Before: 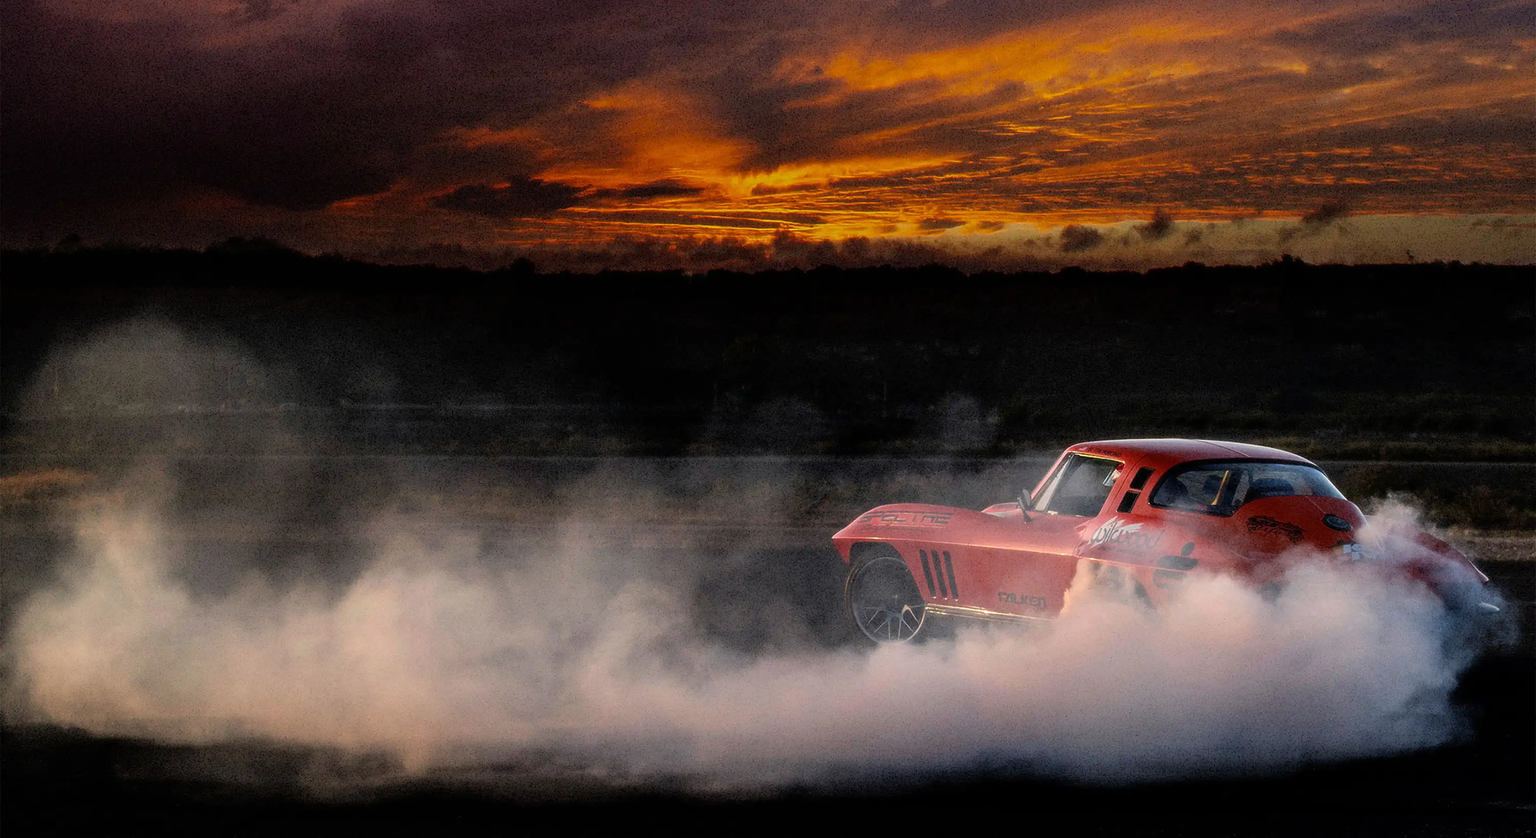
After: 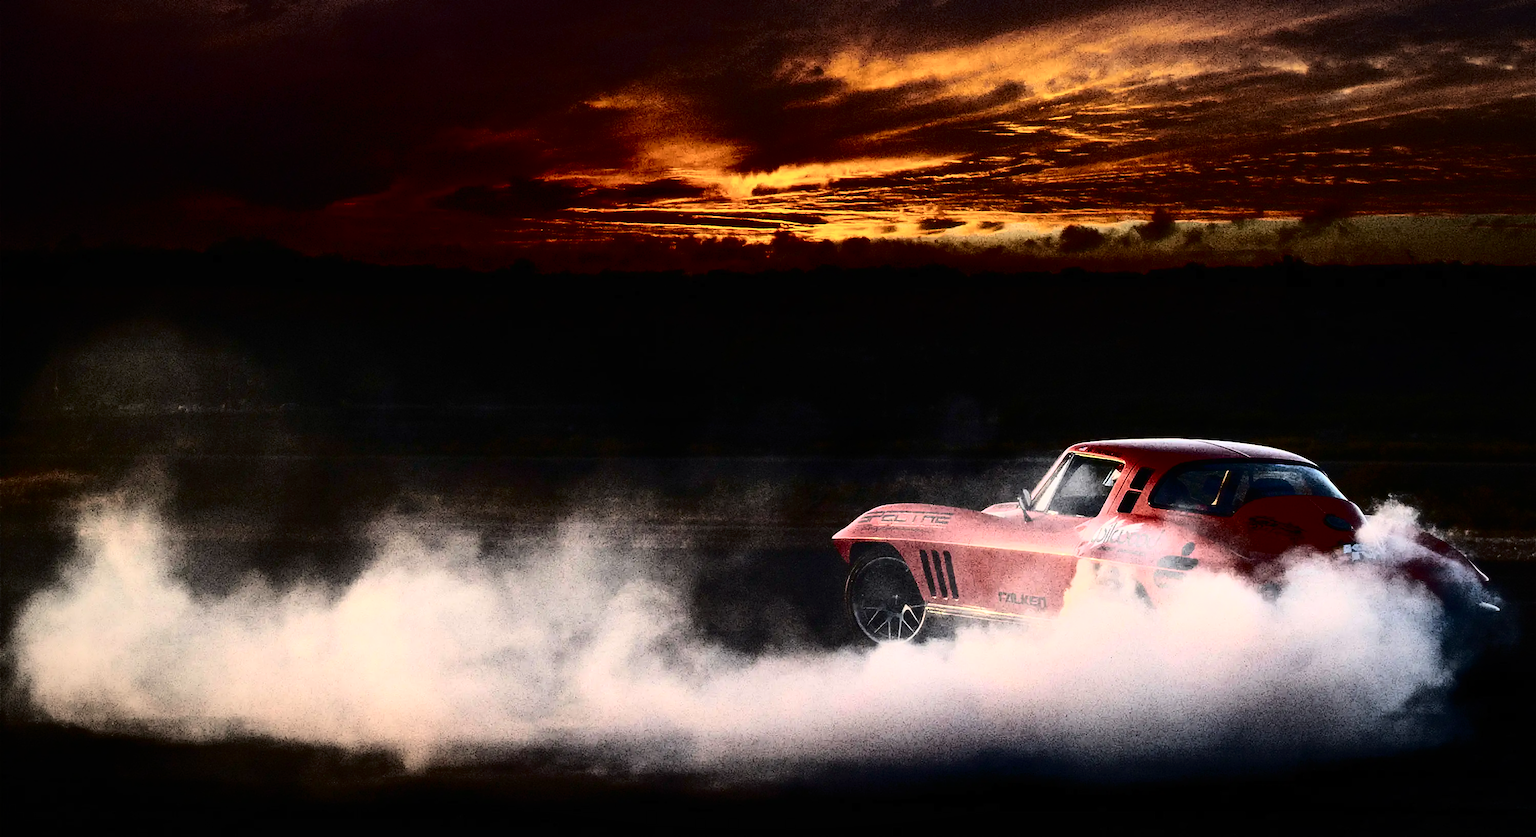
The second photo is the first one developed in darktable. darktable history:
vignetting: fall-off start 81.76%, fall-off radius 61.85%, brightness -0.413, saturation -0.312, automatic ratio true, width/height ratio 1.41
tone curve: curves: ch0 [(0, 0) (0.003, 0.005) (0.011, 0.008) (0.025, 0.01) (0.044, 0.014) (0.069, 0.017) (0.1, 0.022) (0.136, 0.028) (0.177, 0.037) (0.224, 0.049) (0.277, 0.091) (0.335, 0.168) (0.399, 0.292) (0.468, 0.463) (0.543, 0.637) (0.623, 0.792) (0.709, 0.903) (0.801, 0.963) (0.898, 0.985) (1, 1)], color space Lab, independent channels, preserve colors none
tone equalizer: -8 EV -0.386 EV, -7 EV -0.367 EV, -6 EV -0.316 EV, -5 EV -0.208 EV, -3 EV 0.216 EV, -2 EV 0.319 EV, -1 EV 0.388 EV, +0 EV 0.4 EV, edges refinement/feathering 500, mask exposure compensation -1.57 EV, preserve details no
